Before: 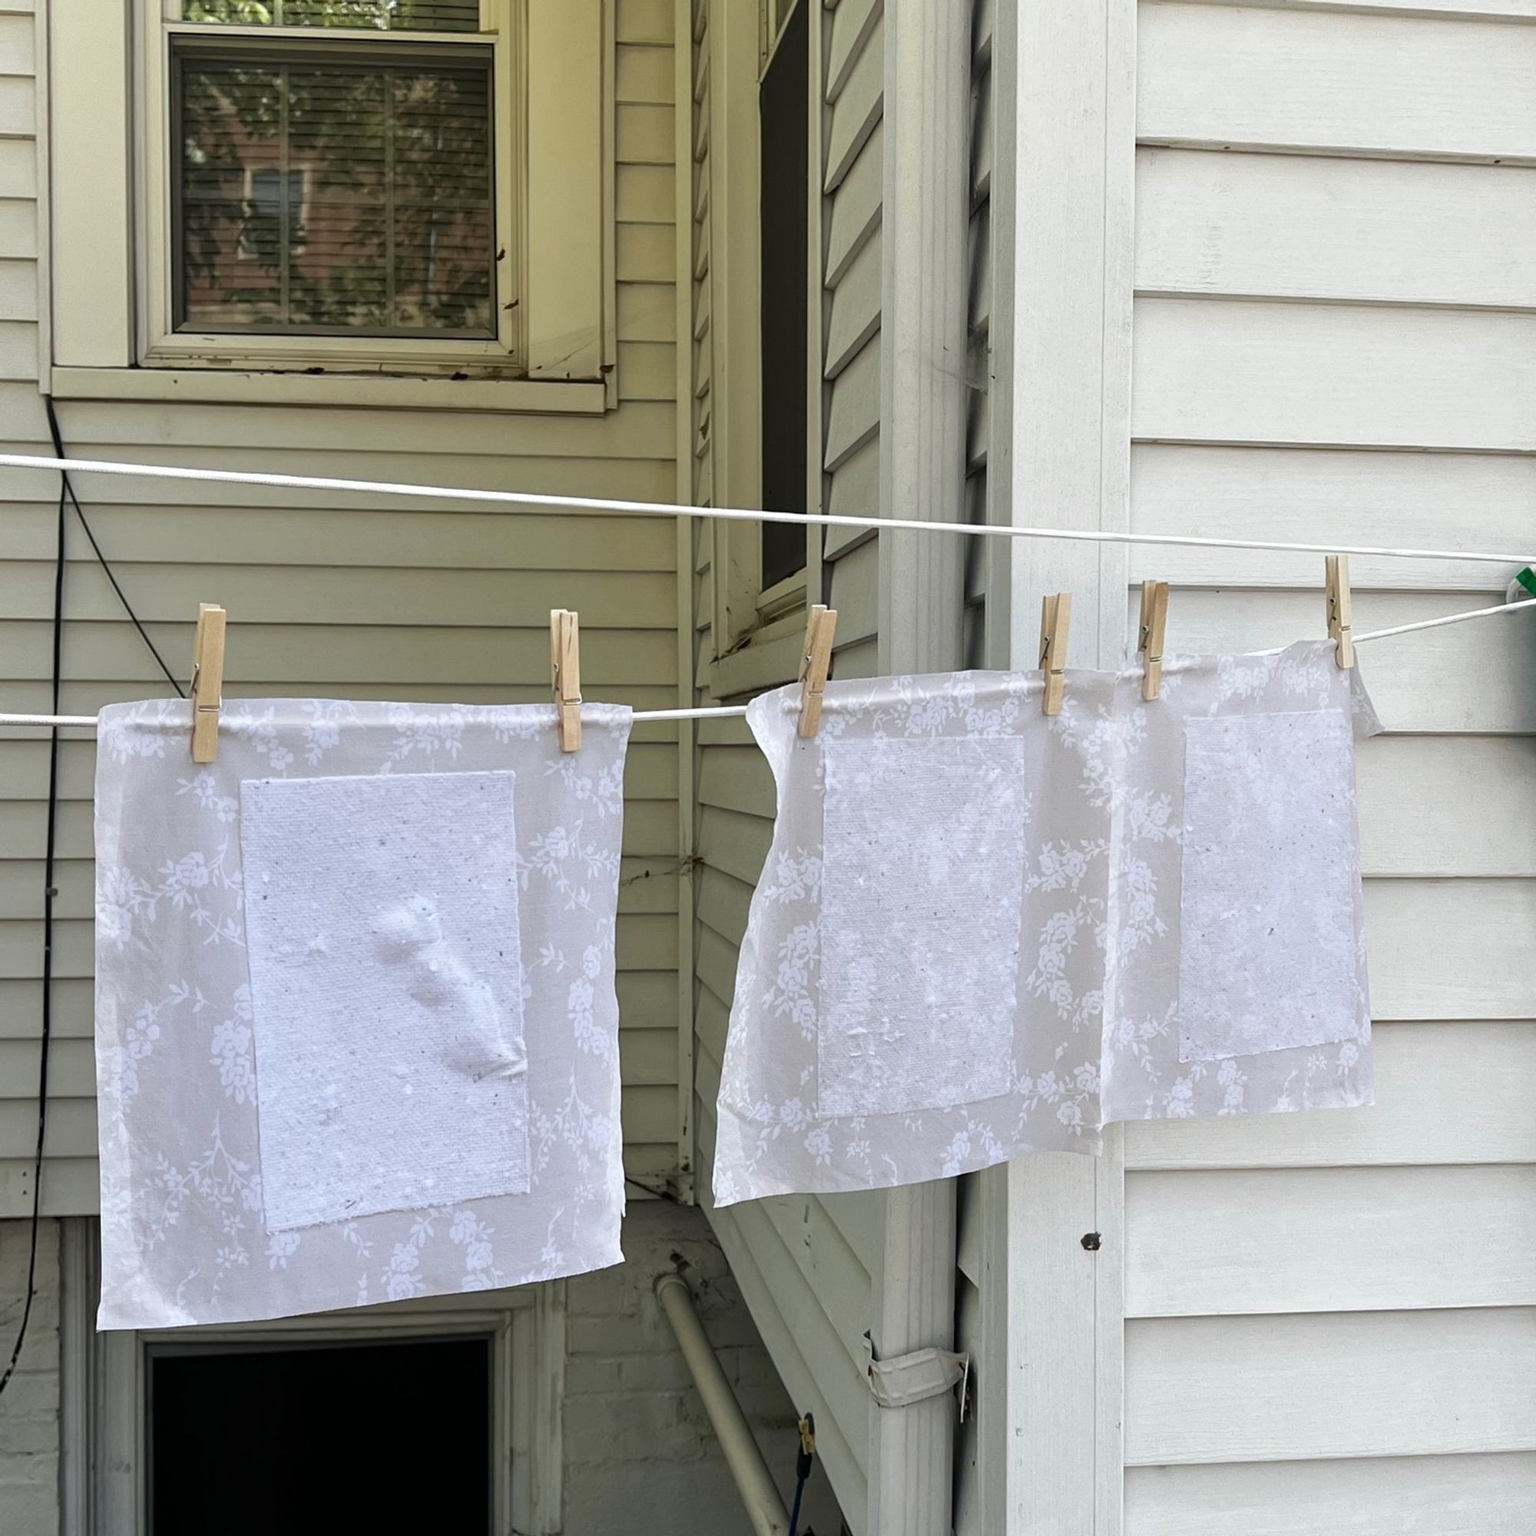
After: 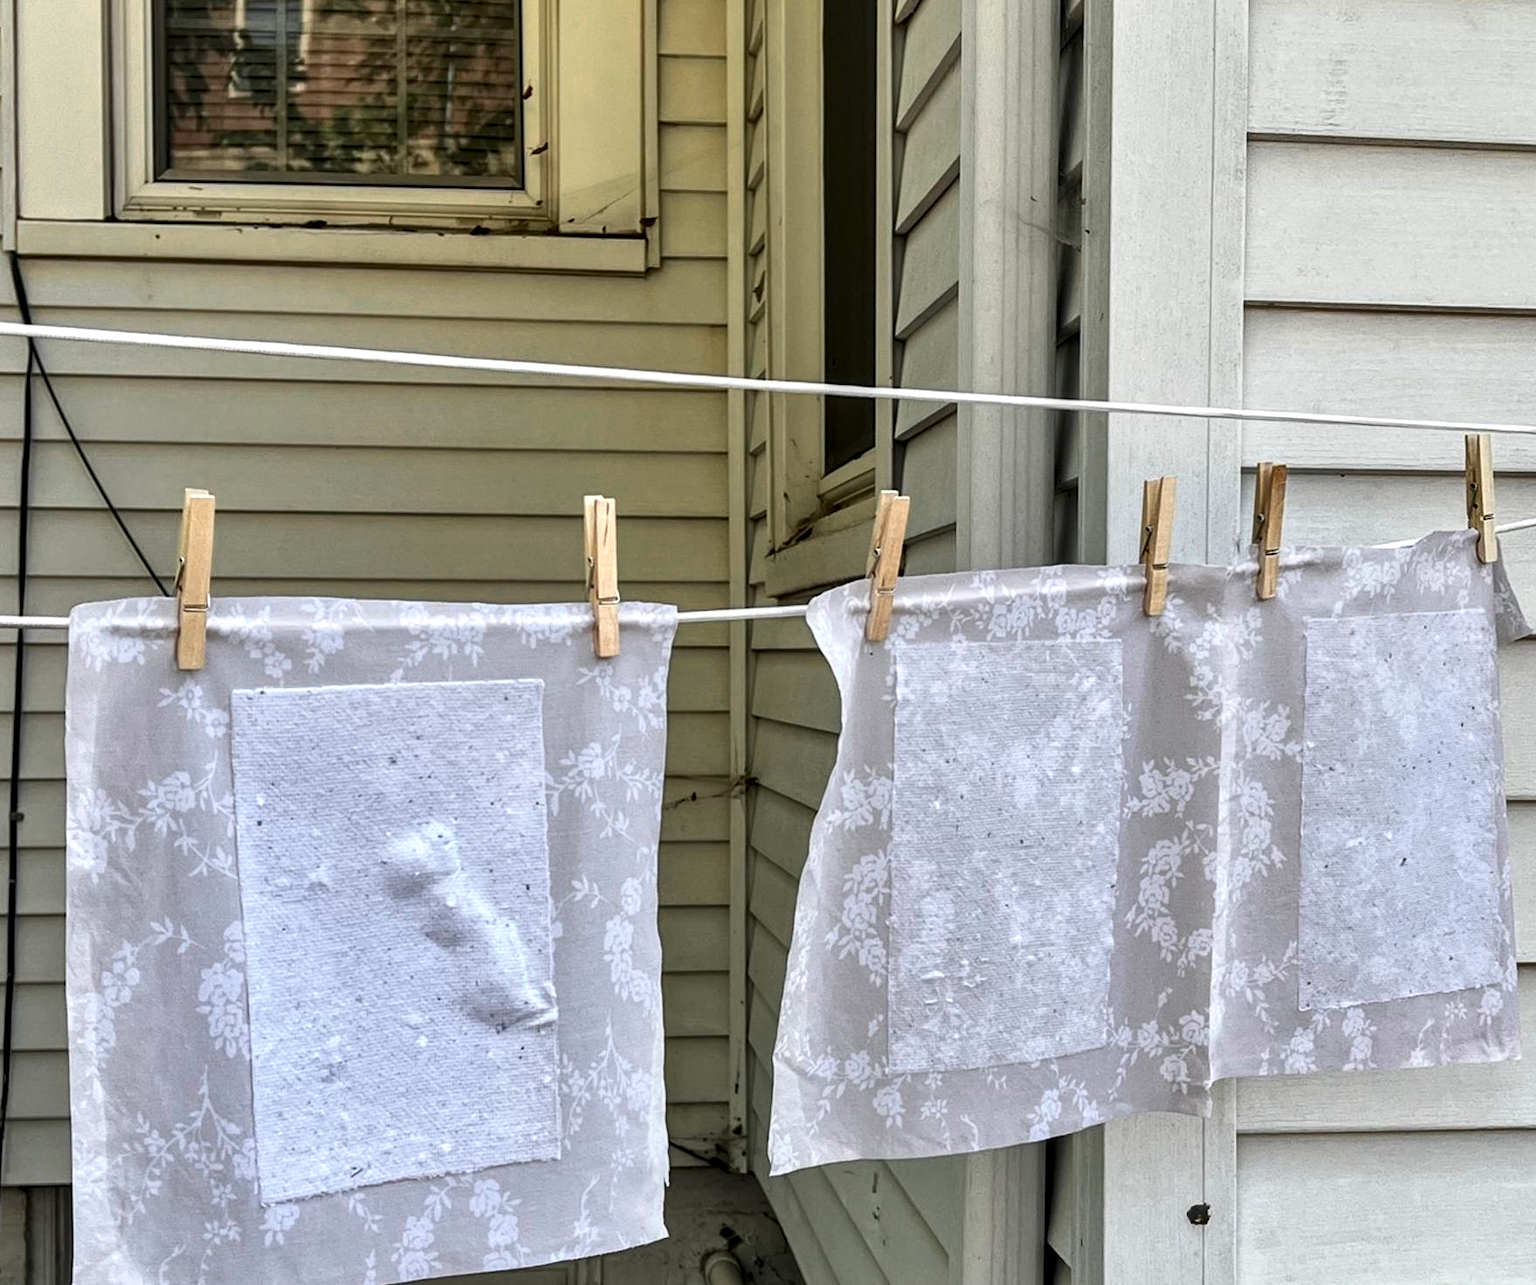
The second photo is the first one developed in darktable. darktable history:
shadows and highlights: shadows 60, soften with gaussian
contrast brightness saturation: contrast 0.13, brightness -0.05, saturation 0.16
color zones: curves: ch0 [(0.018, 0.548) (0.197, 0.654) (0.425, 0.447) (0.605, 0.658) (0.732, 0.579)]; ch1 [(0.105, 0.531) (0.224, 0.531) (0.386, 0.39) (0.618, 0.456) (0.732, 0.456) (0.956, 0.421)]; ch2 [(0.039, 0.583) (0.215, 0.465) (0.399, 0.544) (0.465, 0.548) (0.614, 0.447) (0.724, 0.43) (0.882, 0.623) (0.956, 0.632)]
local contrast: detail 130%
crop and rotate: left 2.425%, top 11.305%, right 9.6%, bottom 15.08%
